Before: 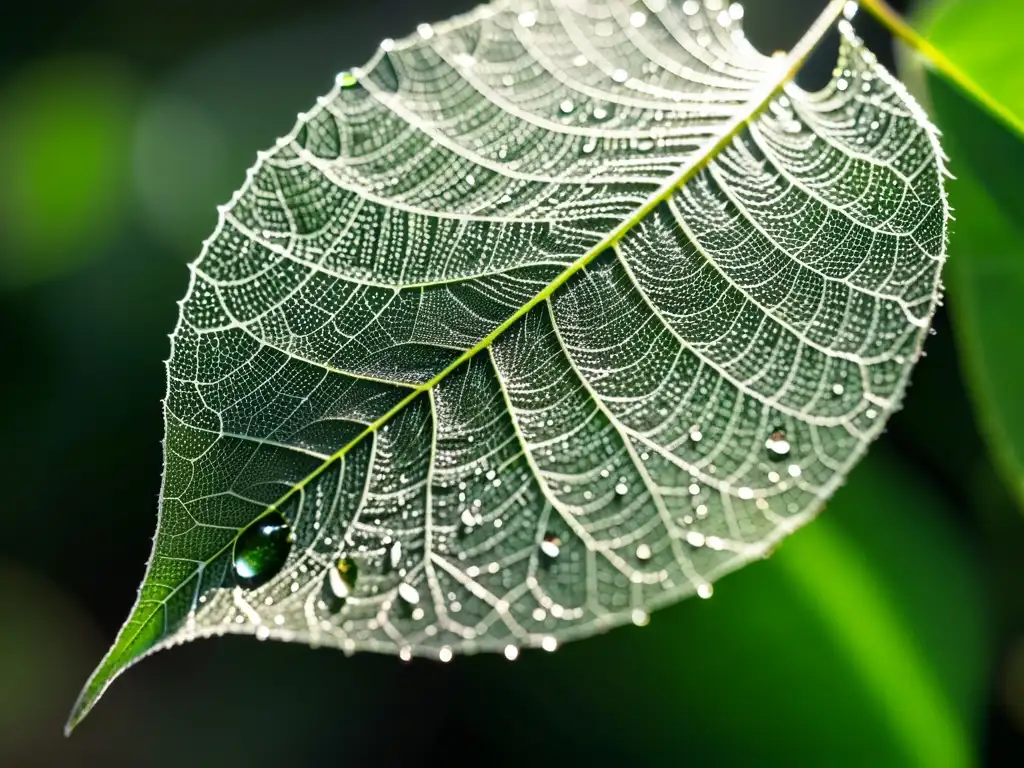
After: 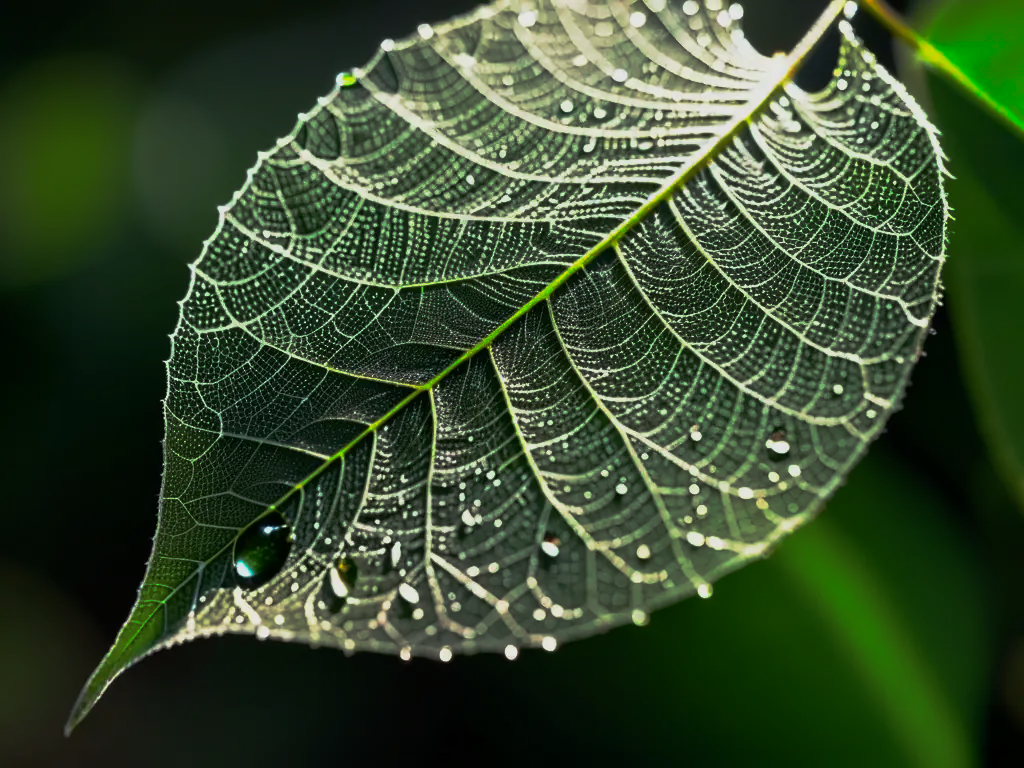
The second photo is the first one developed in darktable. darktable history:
base curve: curves: ch0 [(0, 0) (0.564, 0.291) (0.802, 0.731) (1, 1)], preserve colors none
shadows and highlights: radius 121.86, shadows 21.97, white point adjustment -9.7, highlights -13.54, soften with gaussian
